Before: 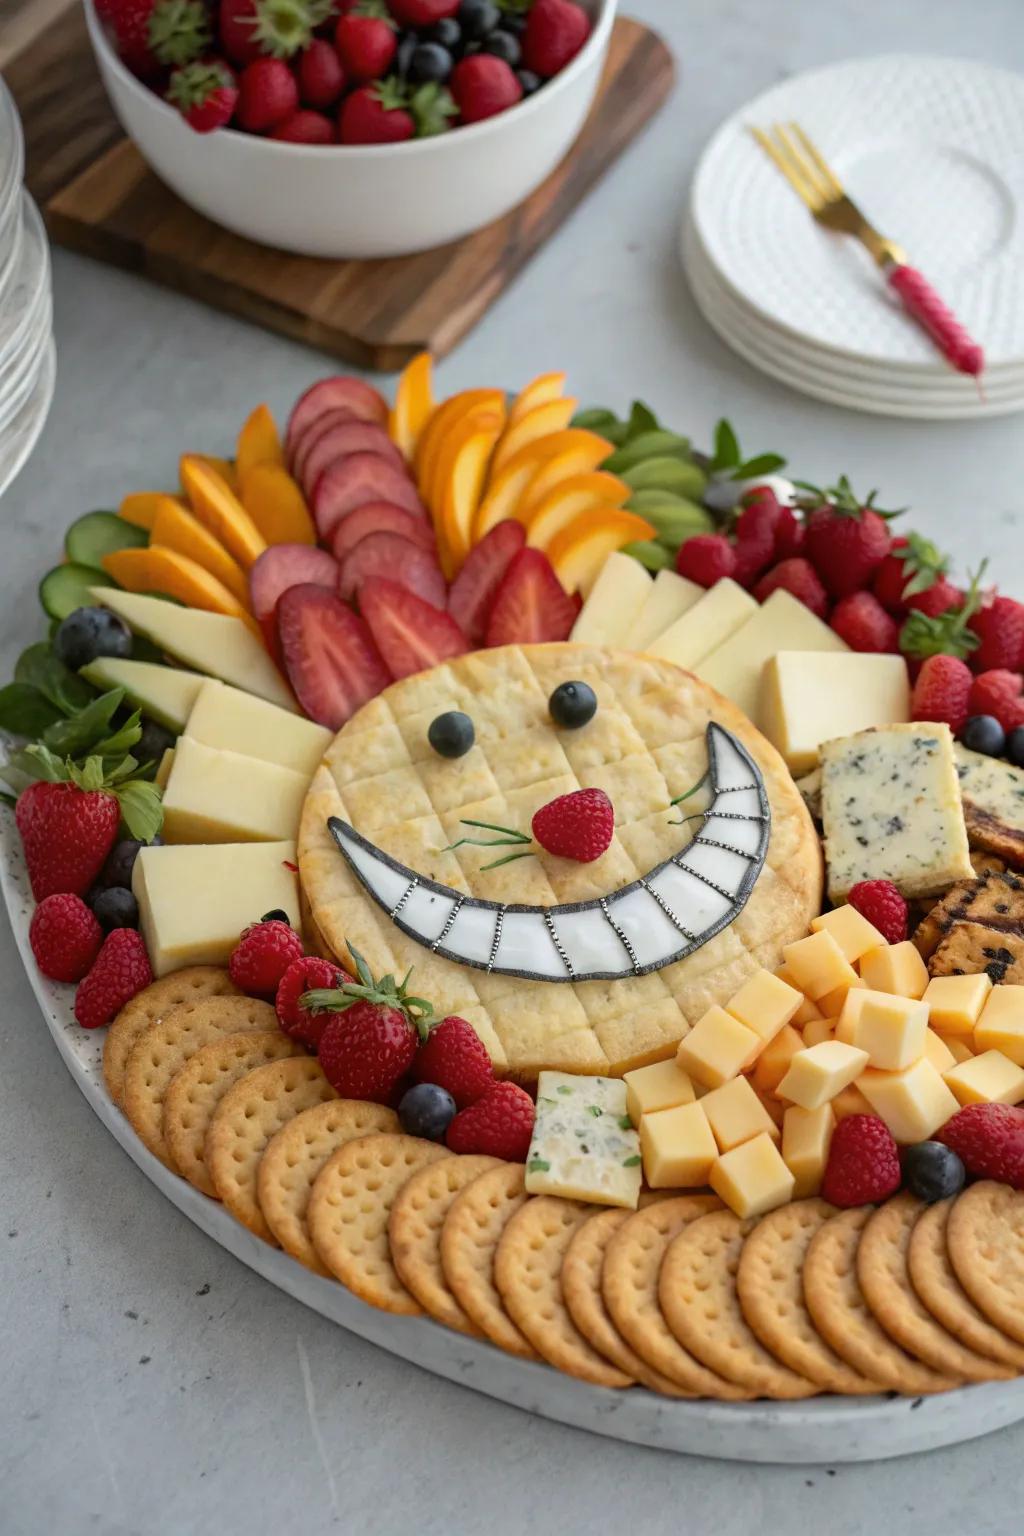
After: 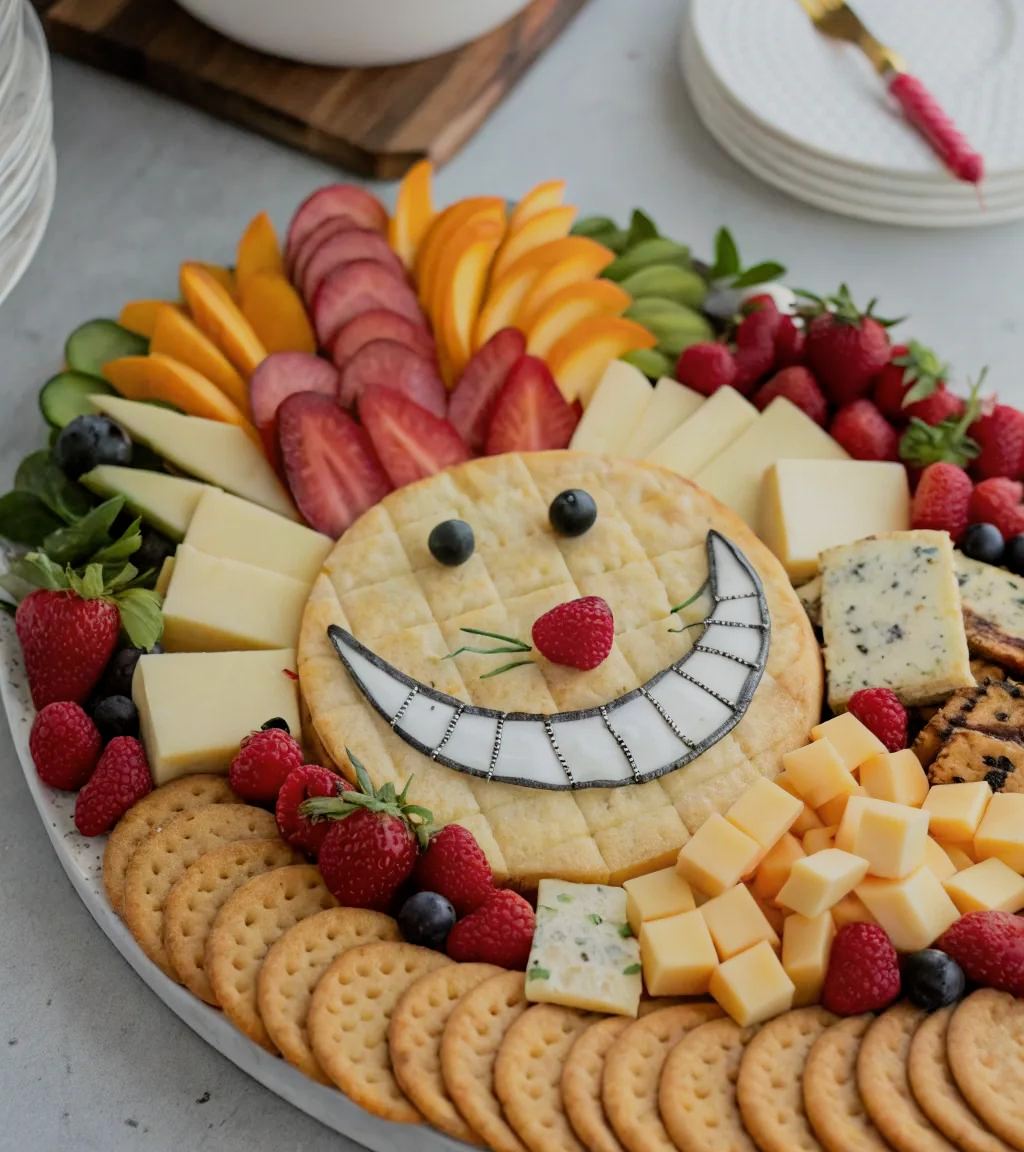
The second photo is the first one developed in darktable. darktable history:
crop and rotate: top 12.5%, bottom 12.5%
filmic rgb: black relative exposure -7.65 EV, white relative exposure 4.56 EV, hardness 3.61, contrast 1.05
